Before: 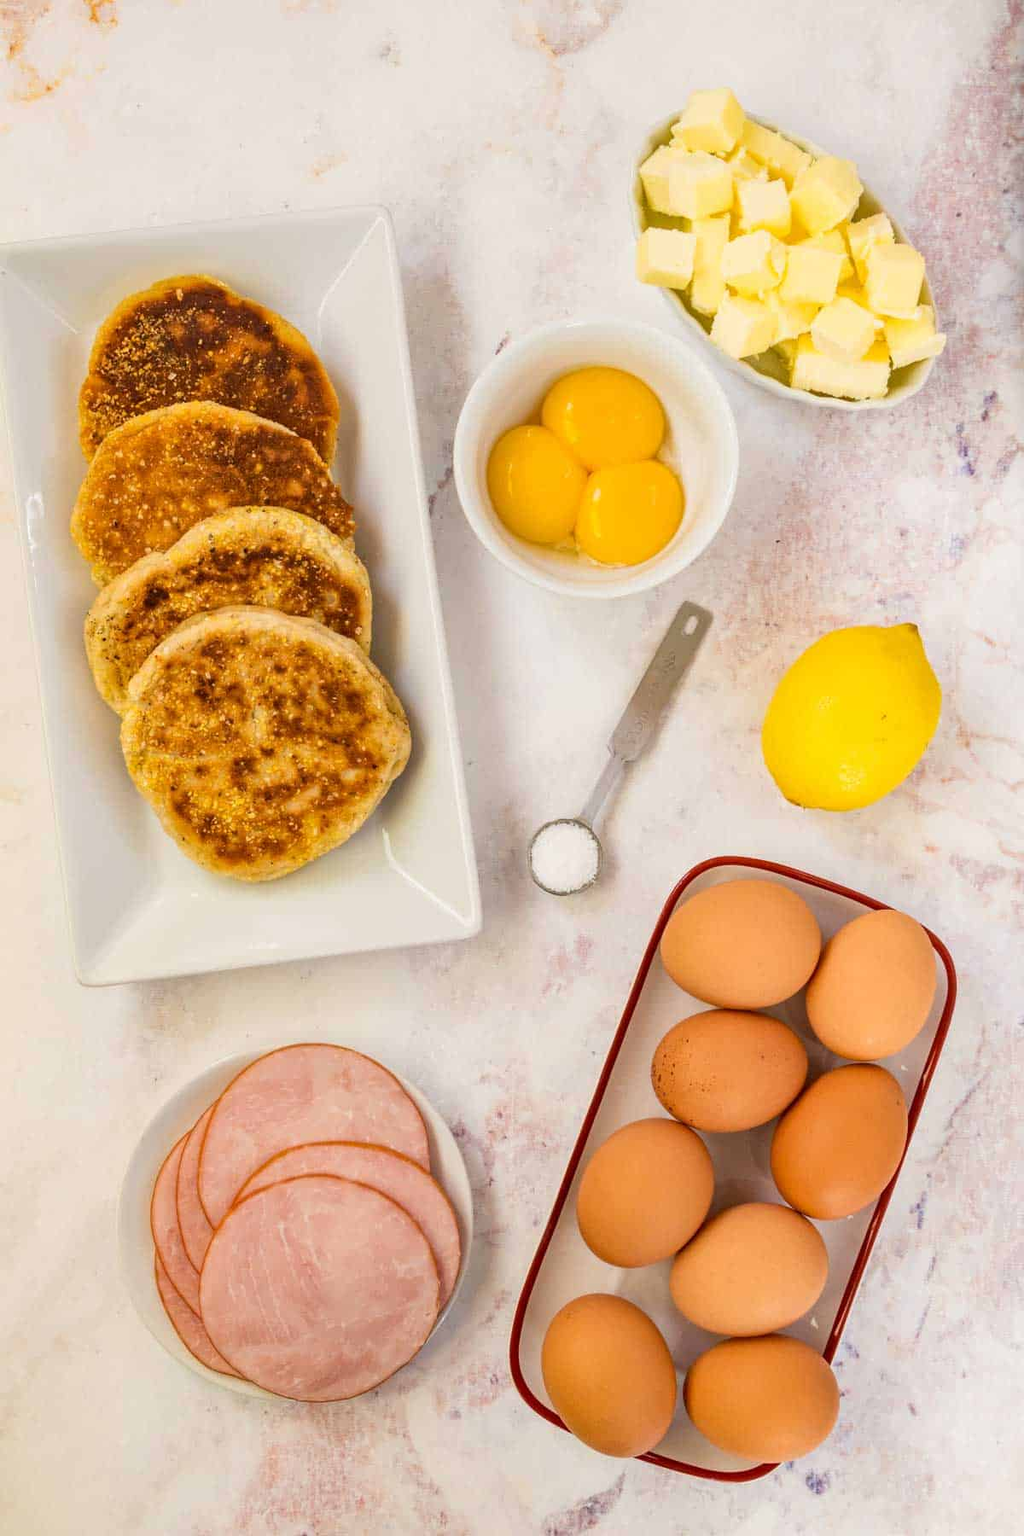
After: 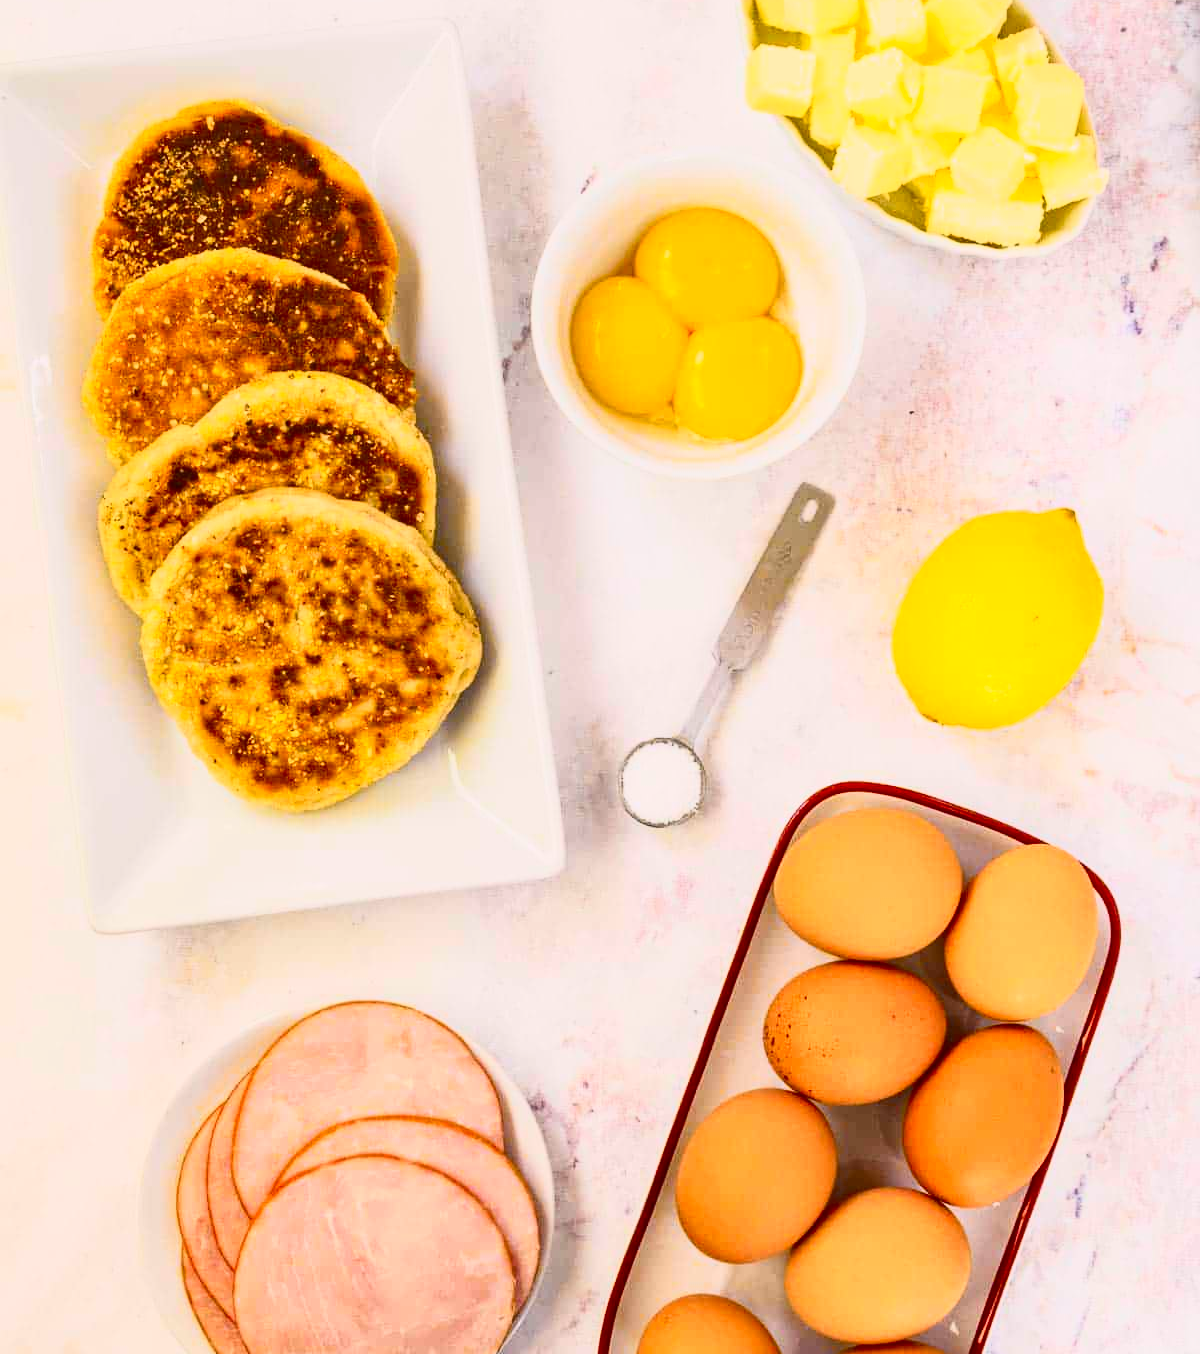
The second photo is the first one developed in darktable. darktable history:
crop and rotate: top 12.36%, bottom 12.385%
tone curve: curves: ch0 [(0, 0.031) (0.145, 0.106) (0.319, 0.269) (0.495, 0.544) (0.707, 0.833) (0.859, 0.931) (1, 0.967)]; ch1 [(0, 0) (0.279, 0.218) (0.424, 0.411) (0.495, 0.504) (0.538, 0.55) (0.578, 0.595) (0.707, 0.778) (1, 1)]; ch2 [(0, 0) (0.125, 0.089) (0.353, 0.329) (0.436, 0.432) (0.552, 0.554) (0.615, 0.674) (1, 1)], color space Lab, independent channels, preserve colors none
